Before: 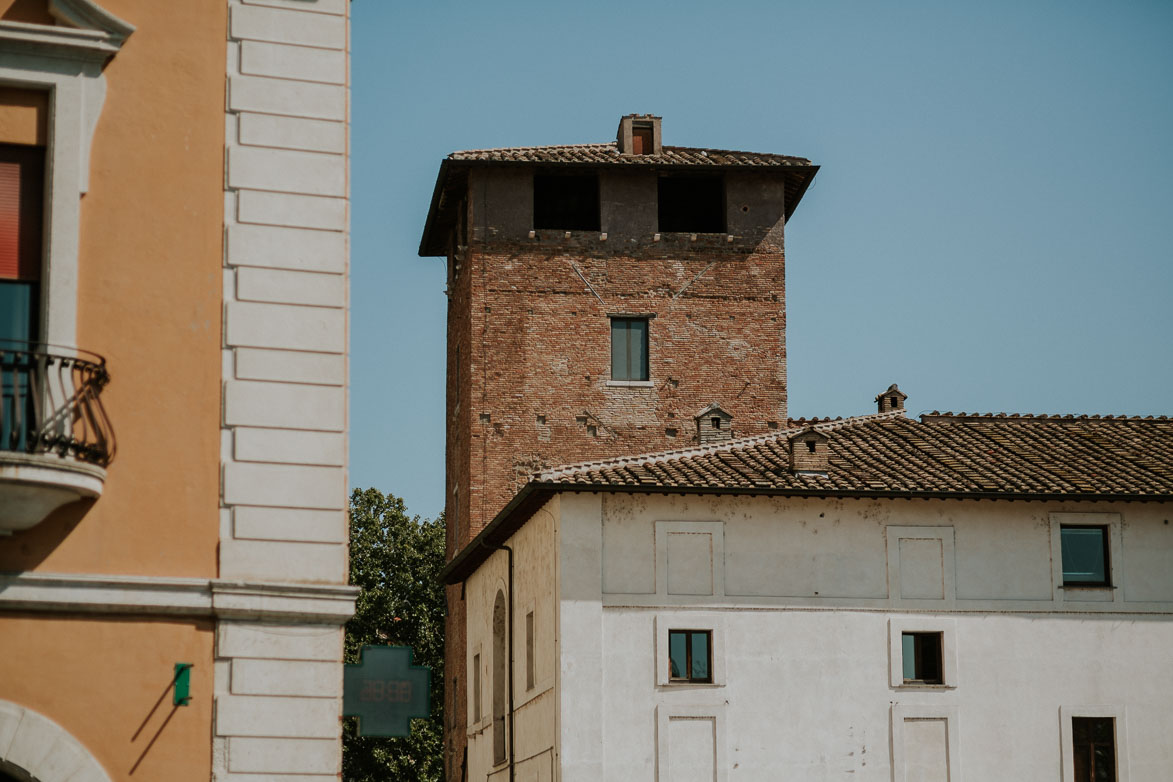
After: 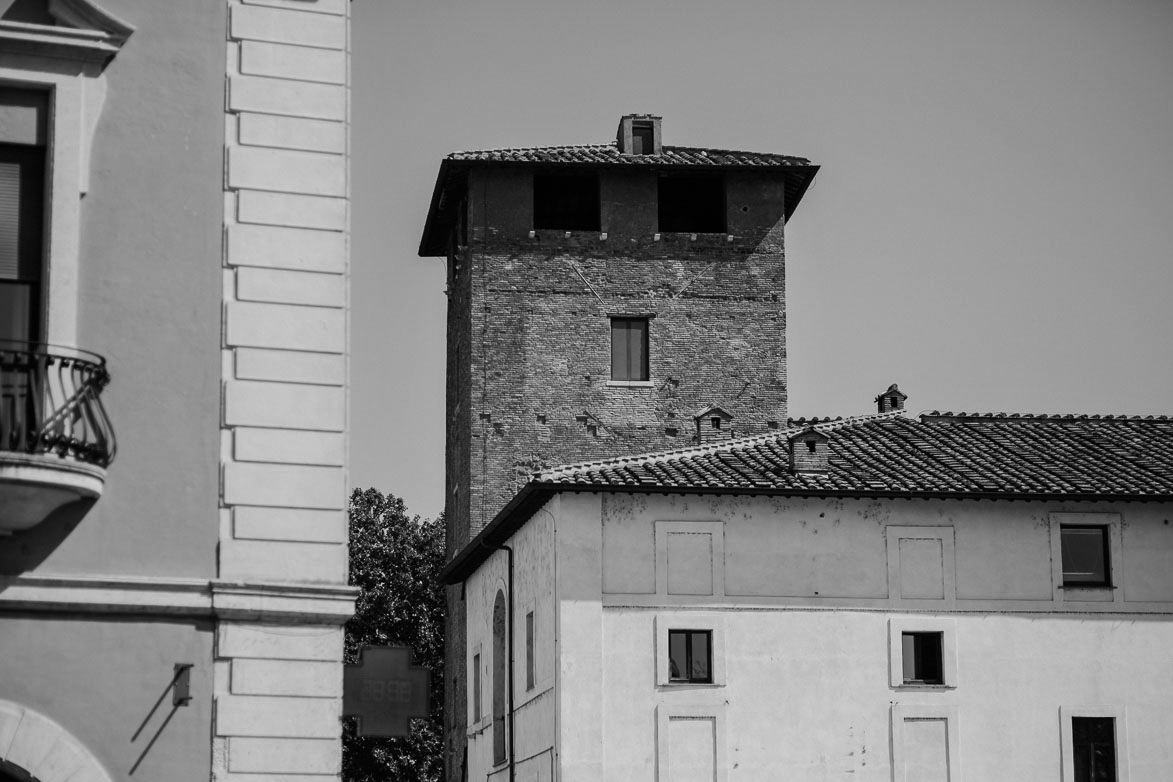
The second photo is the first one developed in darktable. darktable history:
tone equalizer: -8 EV -0.417 EV, -7 EV -0.389 EV, -6 EV -0.333 EV, -5 EV -0.222 EV, -3 EV 0.222 EV, -2 EV 0.333 EV, -1 EV 0.389 EV, +0 EV 0.417 EV, edges refinement/feathering 500, mask exposure compensation -1.57 EV, preserve details no
color correction: saturation 3
monochrome: a 32, b 64, size 2.3
